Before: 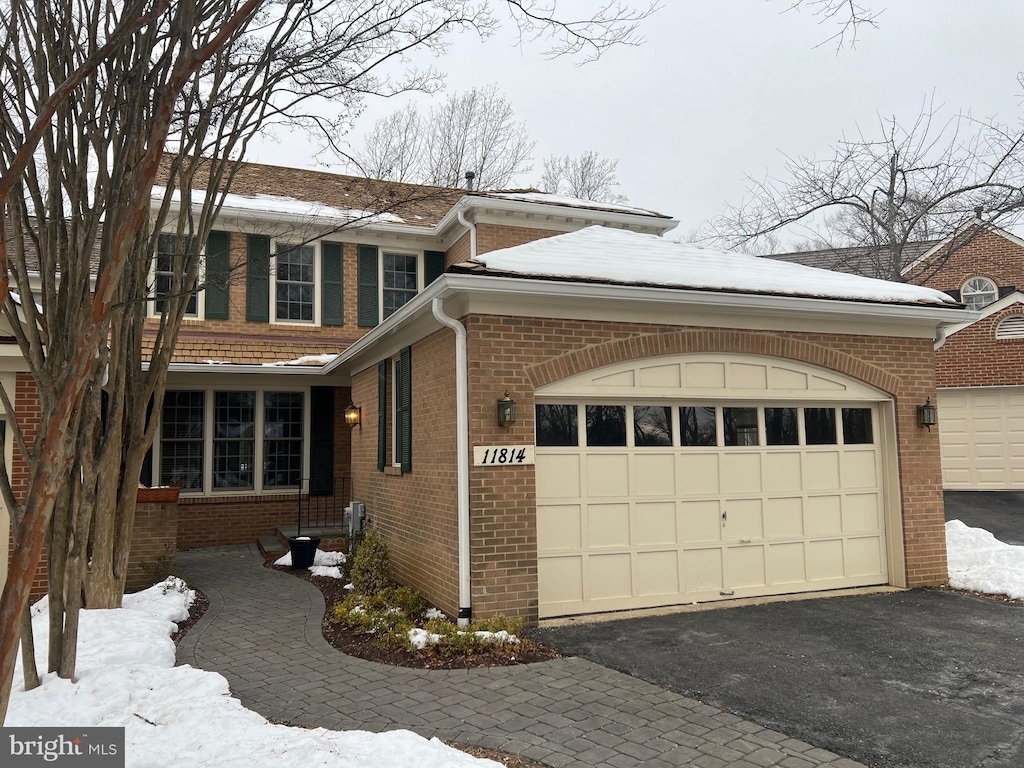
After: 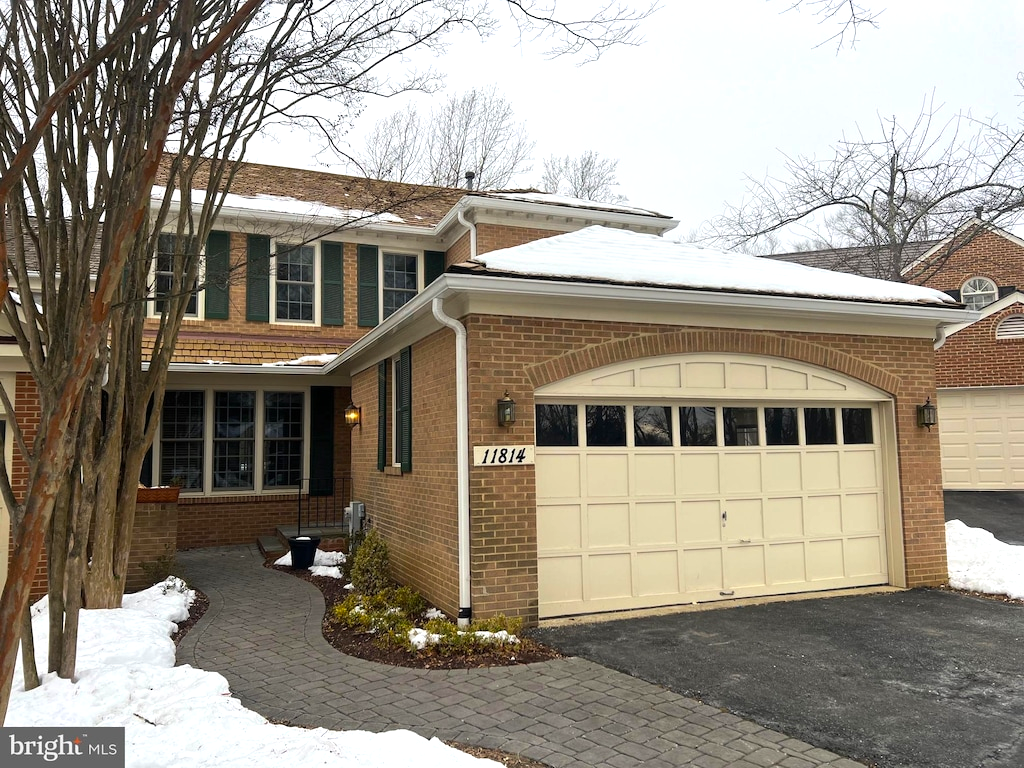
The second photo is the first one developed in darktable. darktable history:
color balance rgb: perceptual saturation grading › global saturation 12.152%, perceptual brilliance grading › highlights 9.849%, perceptual brilliance grading › mid-tones 5.459%, global vibrance 20%
